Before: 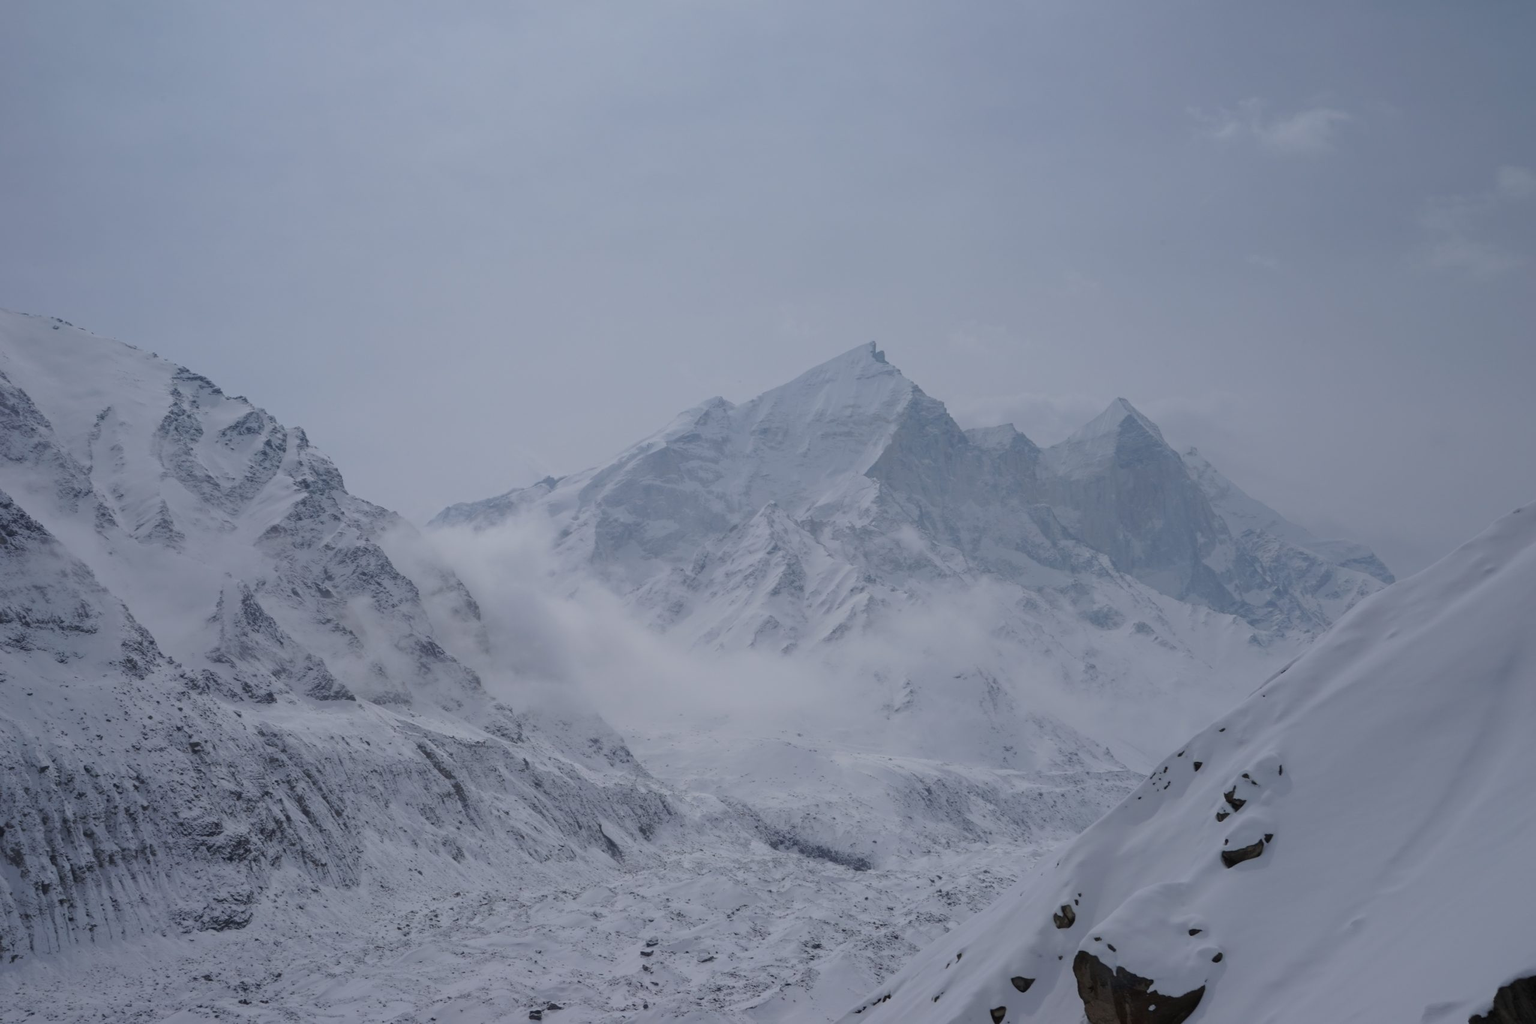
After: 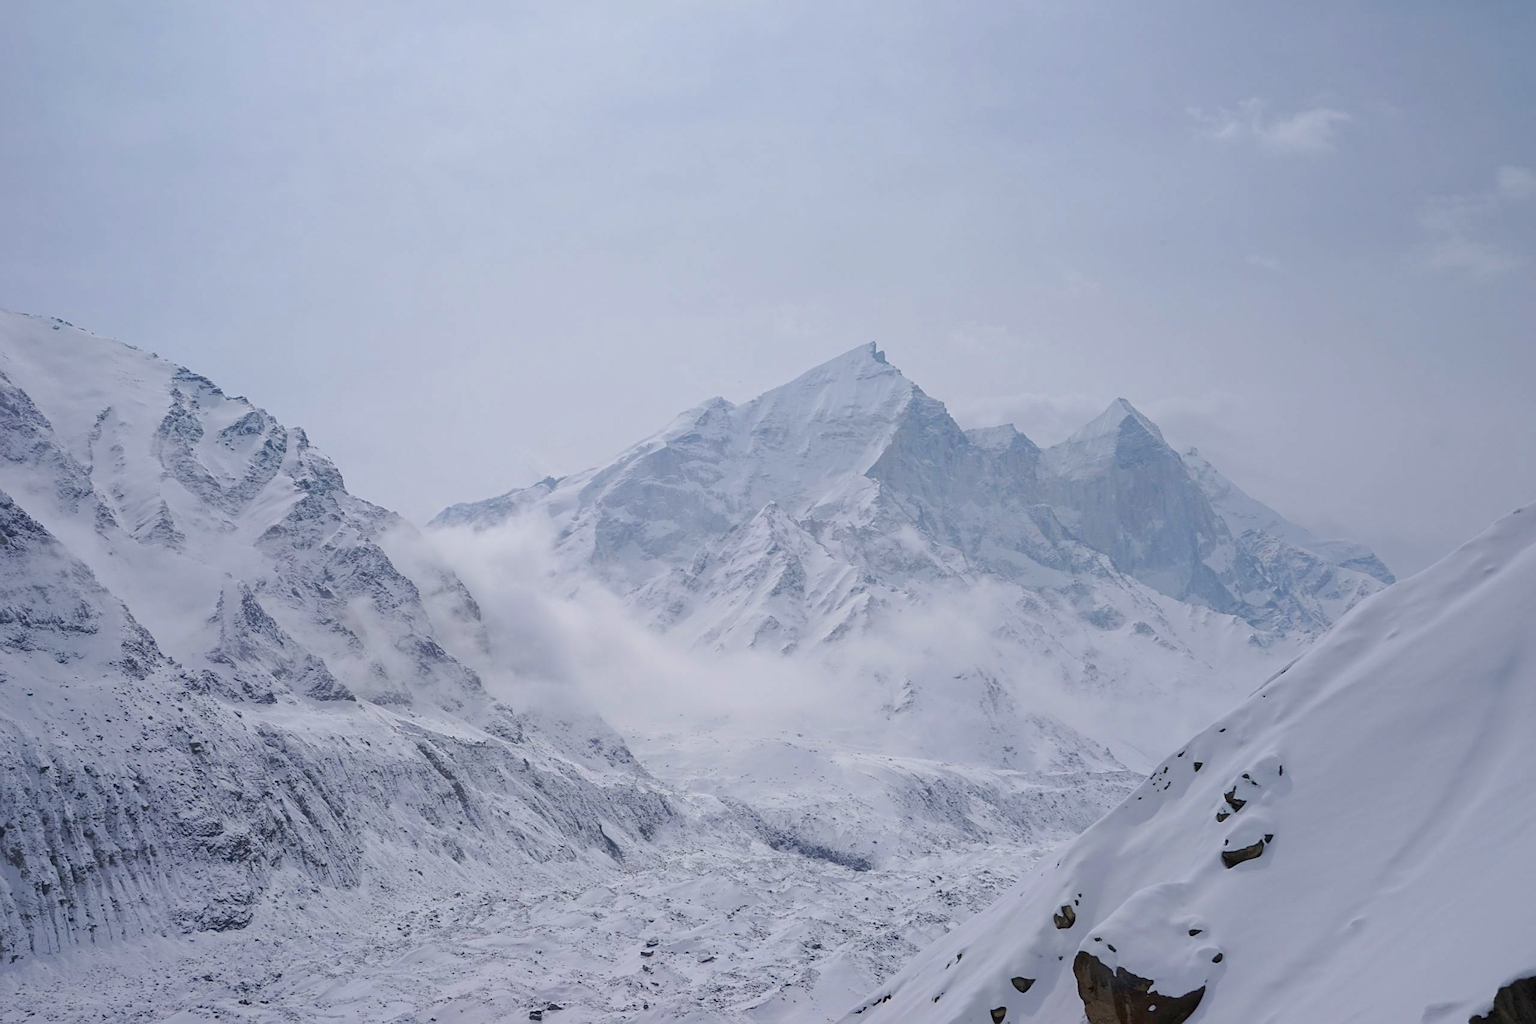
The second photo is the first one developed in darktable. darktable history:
exposure: exposure 0.6 EV, compensate highlight preservation false
sharpen: on, module defaults
color balance rgb: perceptual saturation grading › global saturation 20%, perceptual saturation grading › highlights -25%, perceptual saturation grading › shadows 25%
color correction: highlights a* 0.816, highlights b* 2.78, saturation 1.1
local contrast: mode bilateral grid, contrast 10, coarseness 25, detail 115%, midtone range 0.2
